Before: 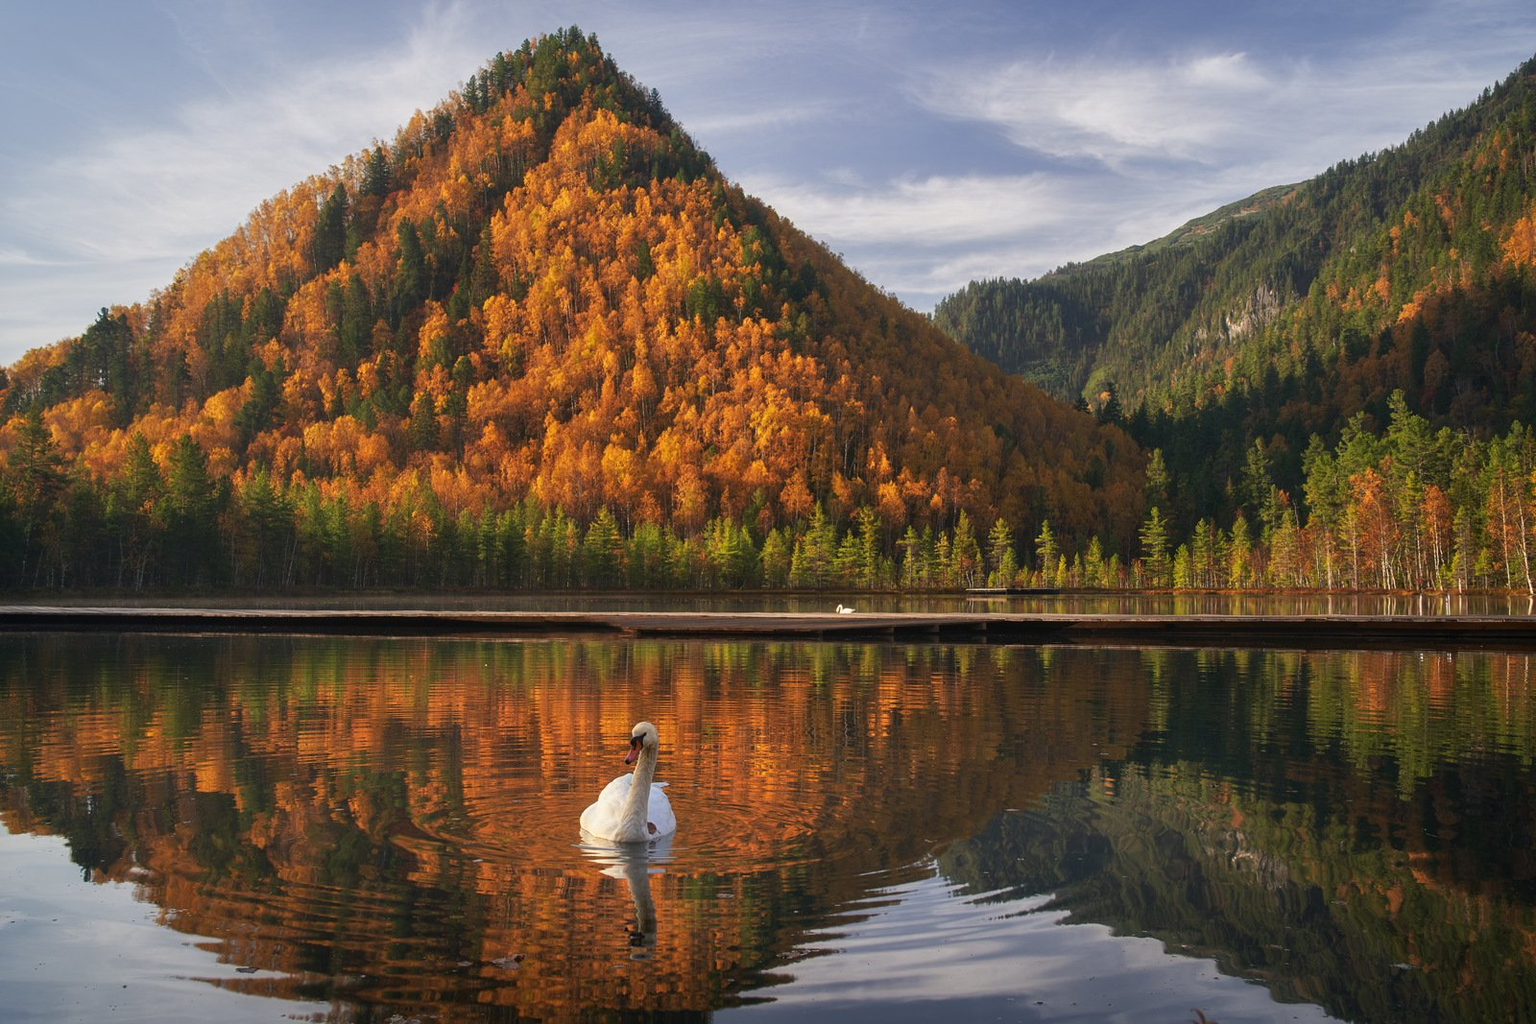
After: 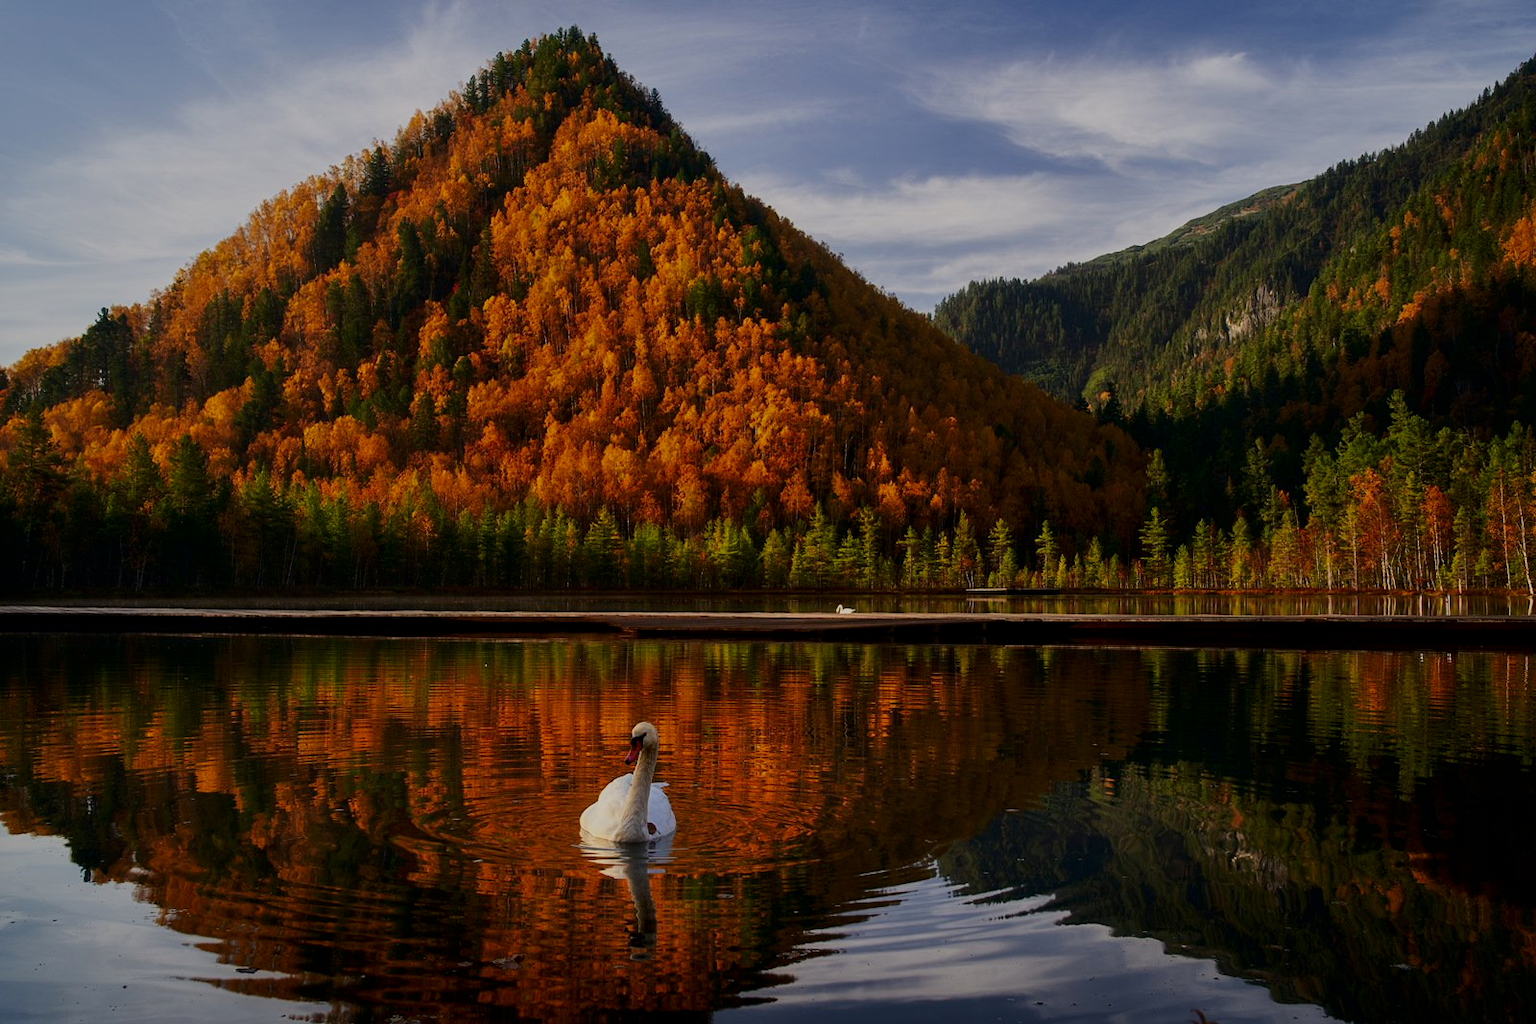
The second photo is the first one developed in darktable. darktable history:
filmic rgb: black relative exposure -7.15 EV, white relative exposure 5.36 EV, hardness 3.02, color science v6 (2022)
contrast brightness saturation: contrast 0.13, brightness -0.24, saturation 0.14
